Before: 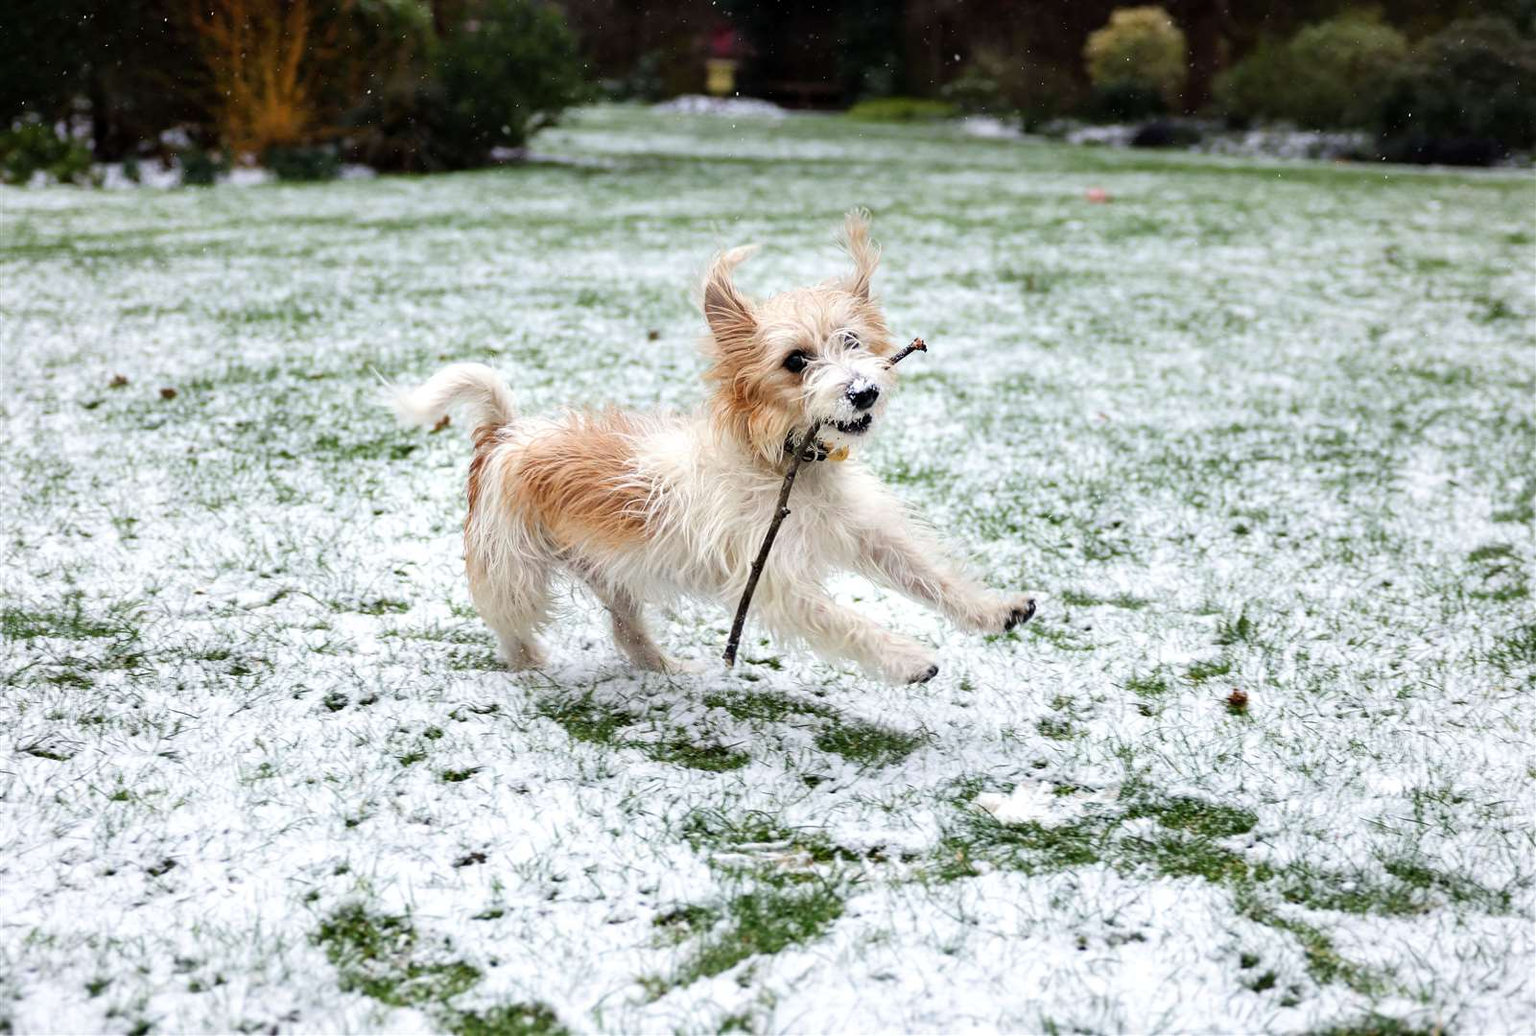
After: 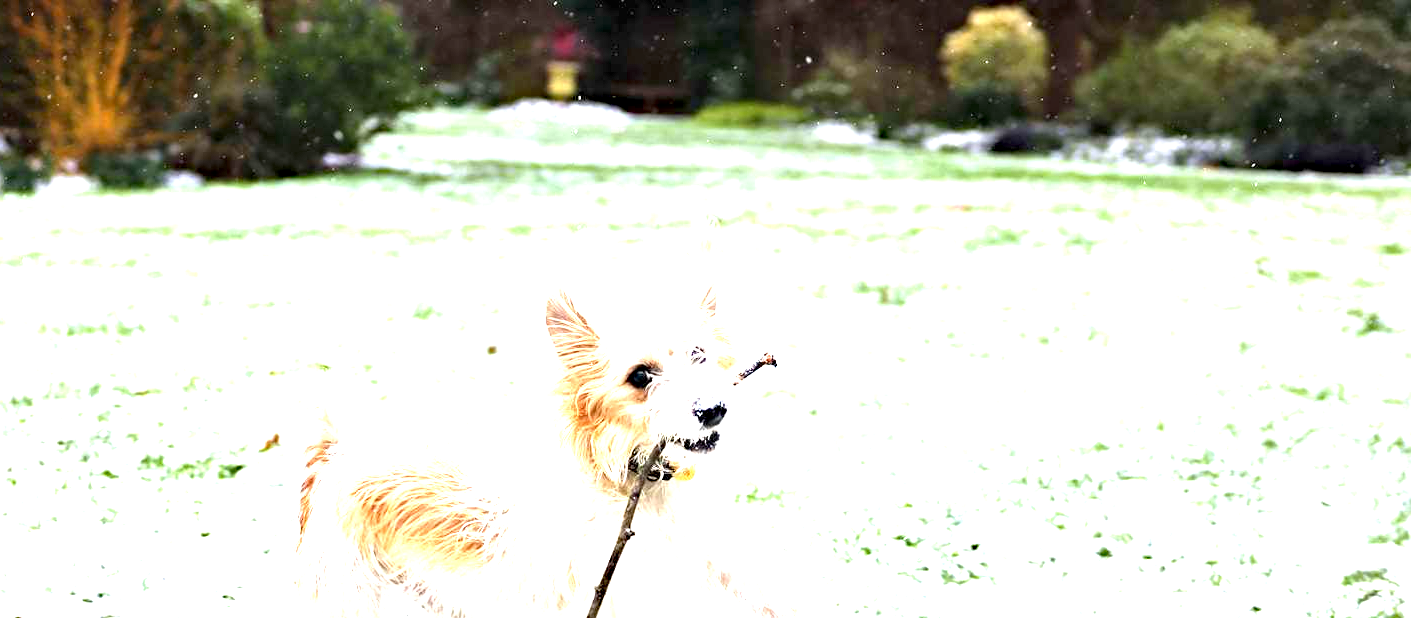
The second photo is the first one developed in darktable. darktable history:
exposure: black level correction 0, exposure 2 EV, compensate highlight preservation false
crop and rotate: left 11.812%, bottom 42.776%
haze removal: compatibility mode true, adaptive false
